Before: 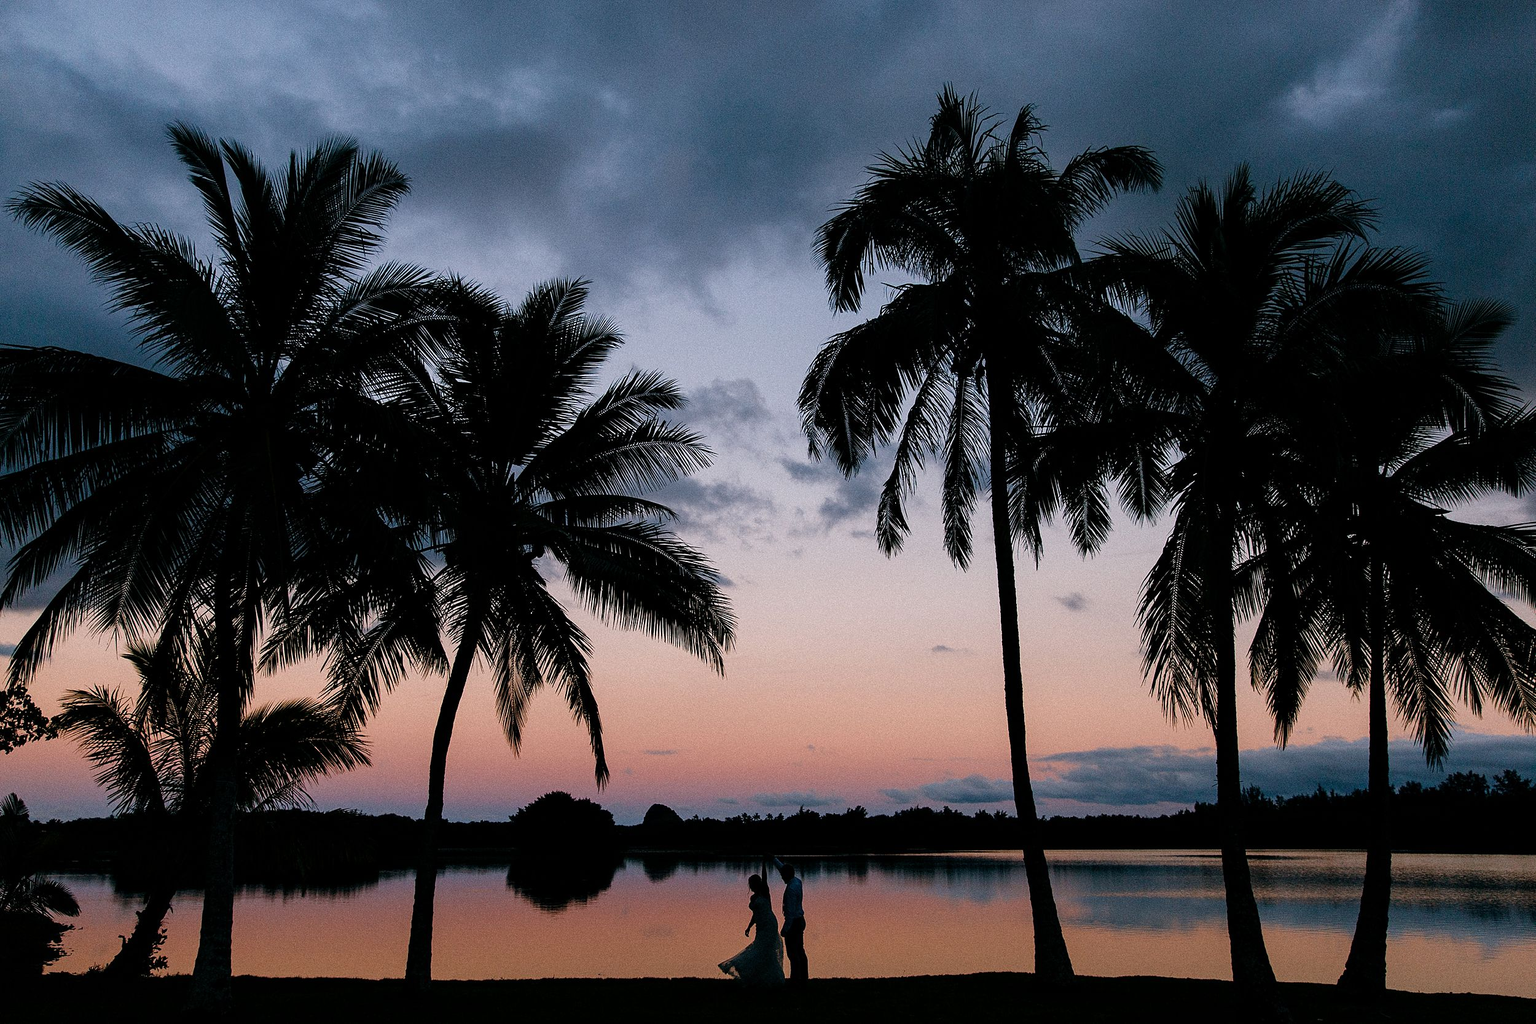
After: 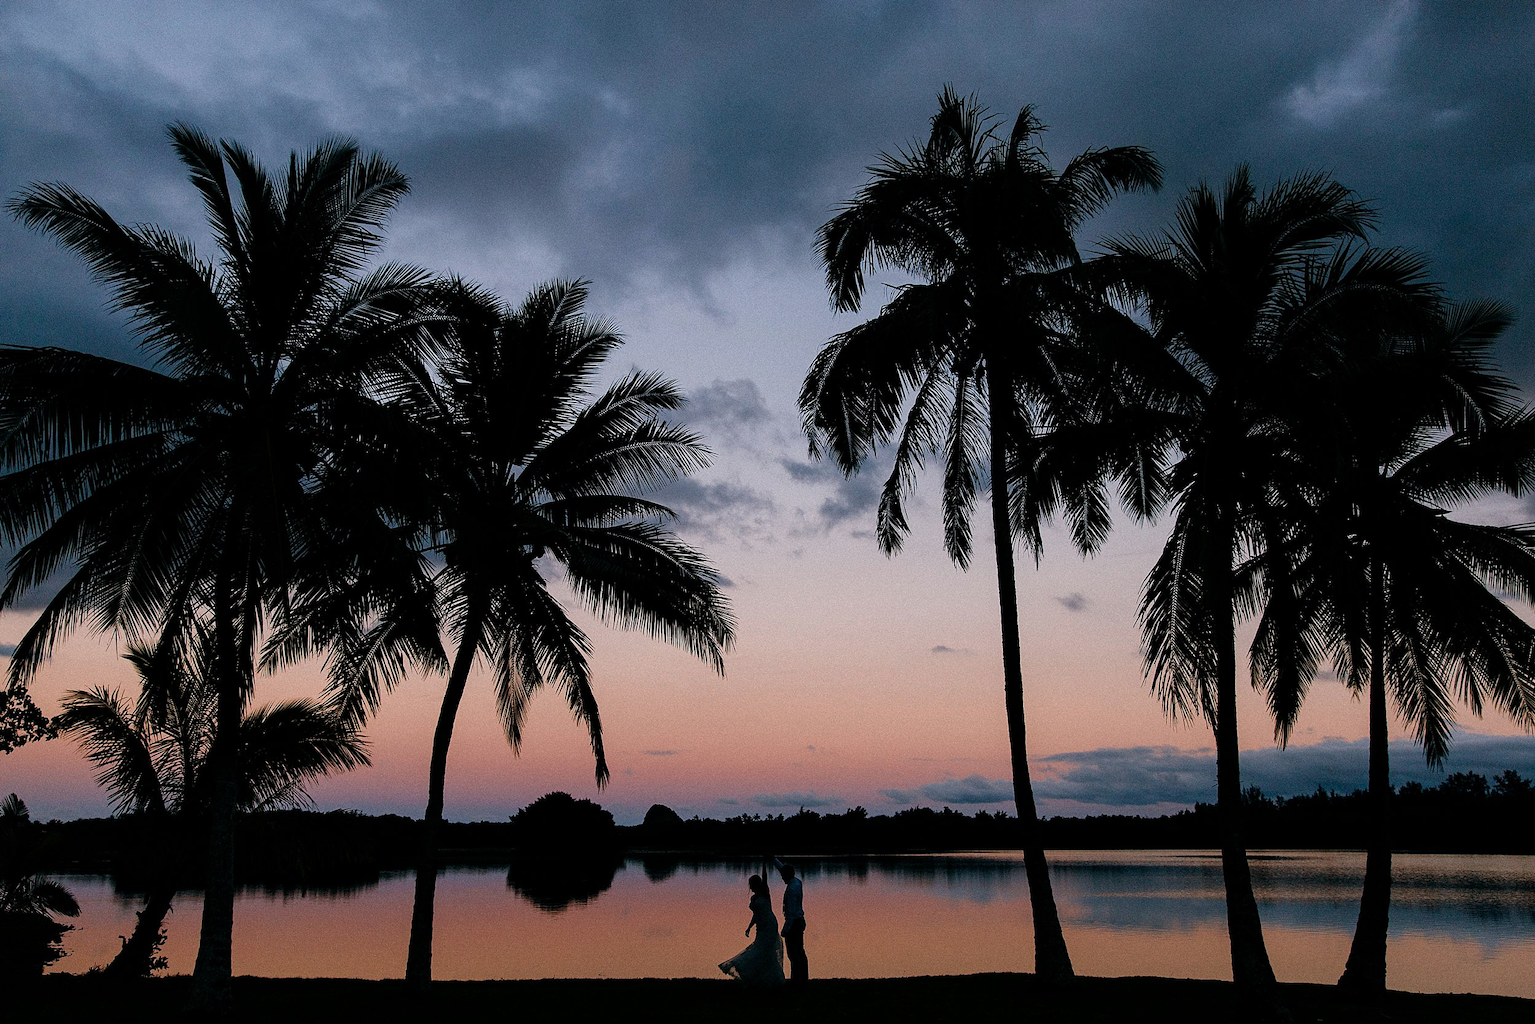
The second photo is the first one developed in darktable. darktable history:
exposure: exposure -0.143 EV, compensate highlight preservation false
